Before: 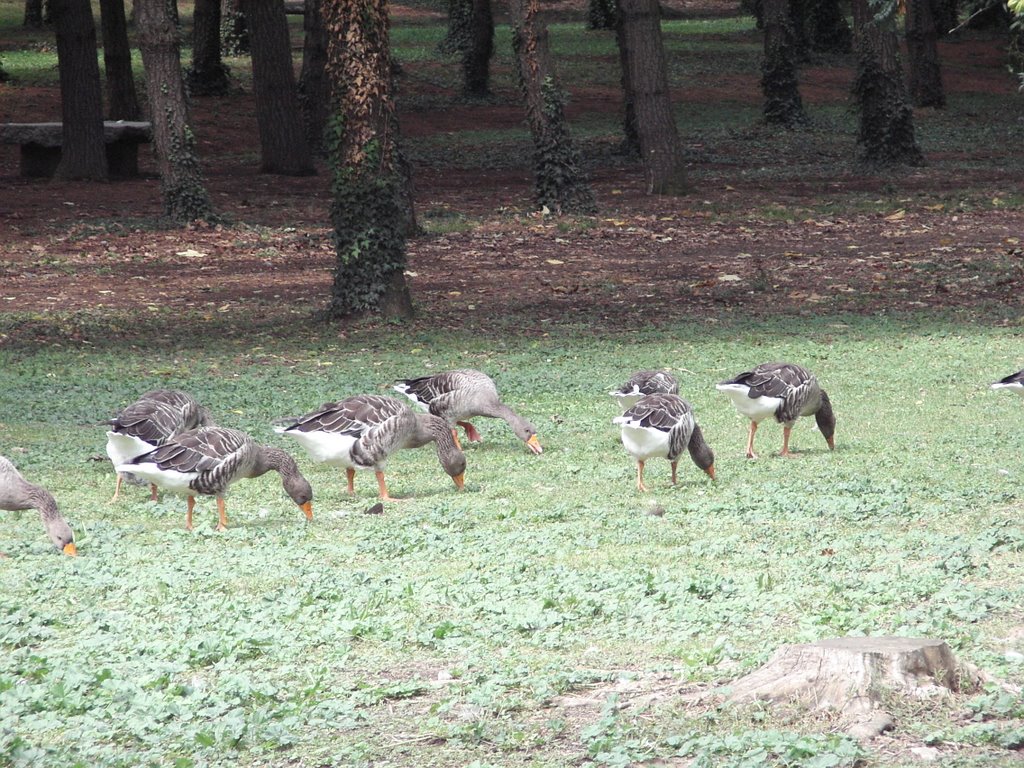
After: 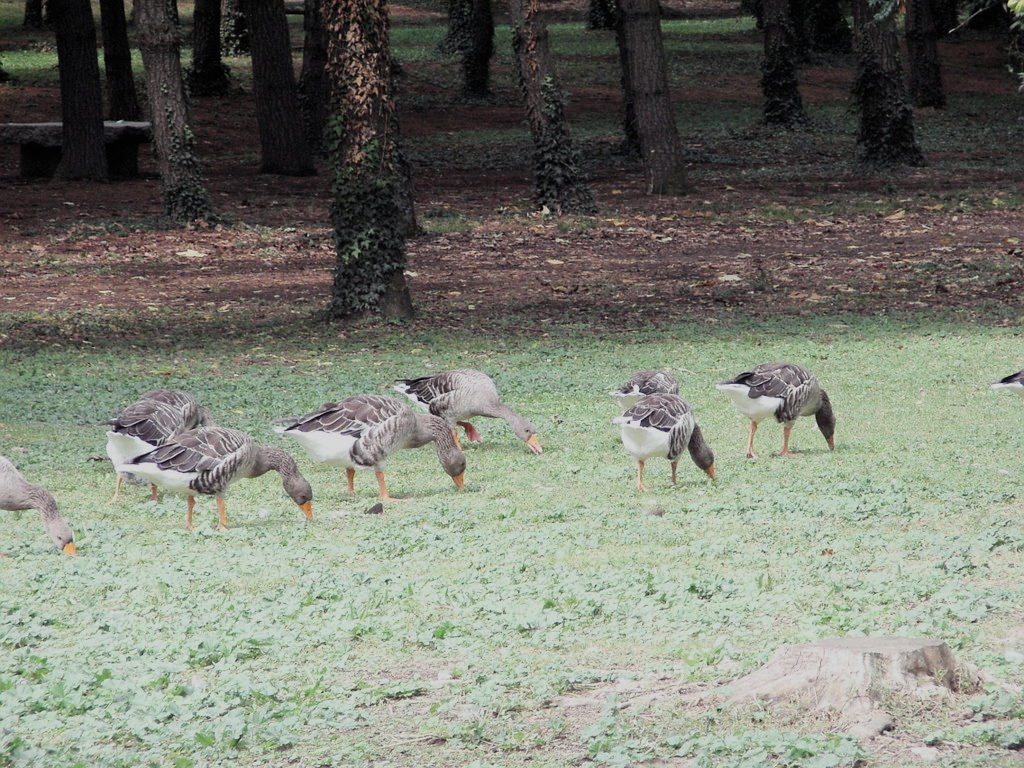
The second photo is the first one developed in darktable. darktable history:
filmic rgb: black relative exposure -7.65 EV, white relative exposure 4.56 EV, threshold 2.96 EV, hardness 3.61, contrast 1.056, enable highlight reconstruction true
